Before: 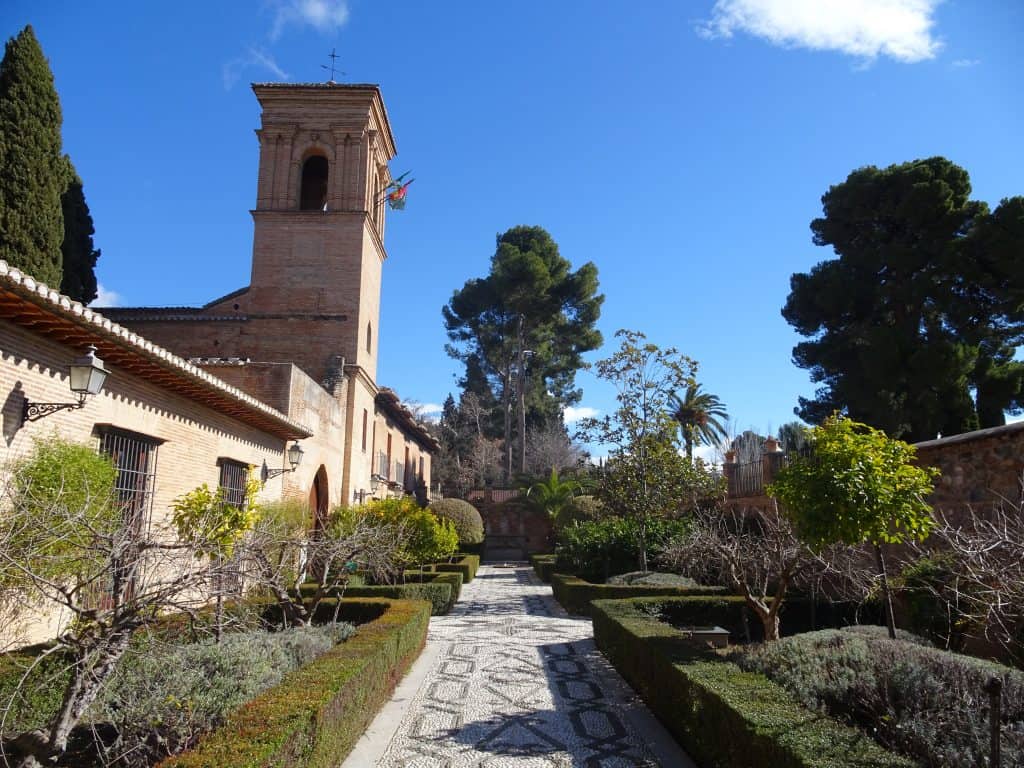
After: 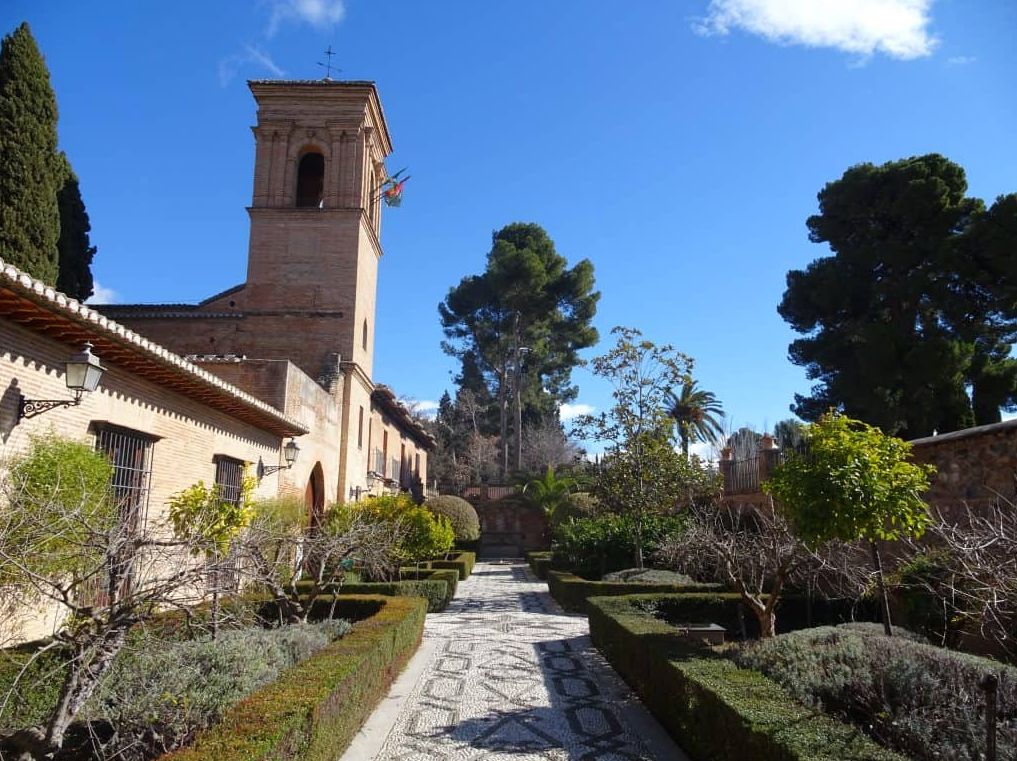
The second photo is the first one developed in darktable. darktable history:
exposure: compensate highlight preservation false
crop: left 0.434%, top 0.485%, right 0.244%, bottom 0.386%
tone equalizer: on, module defaults
